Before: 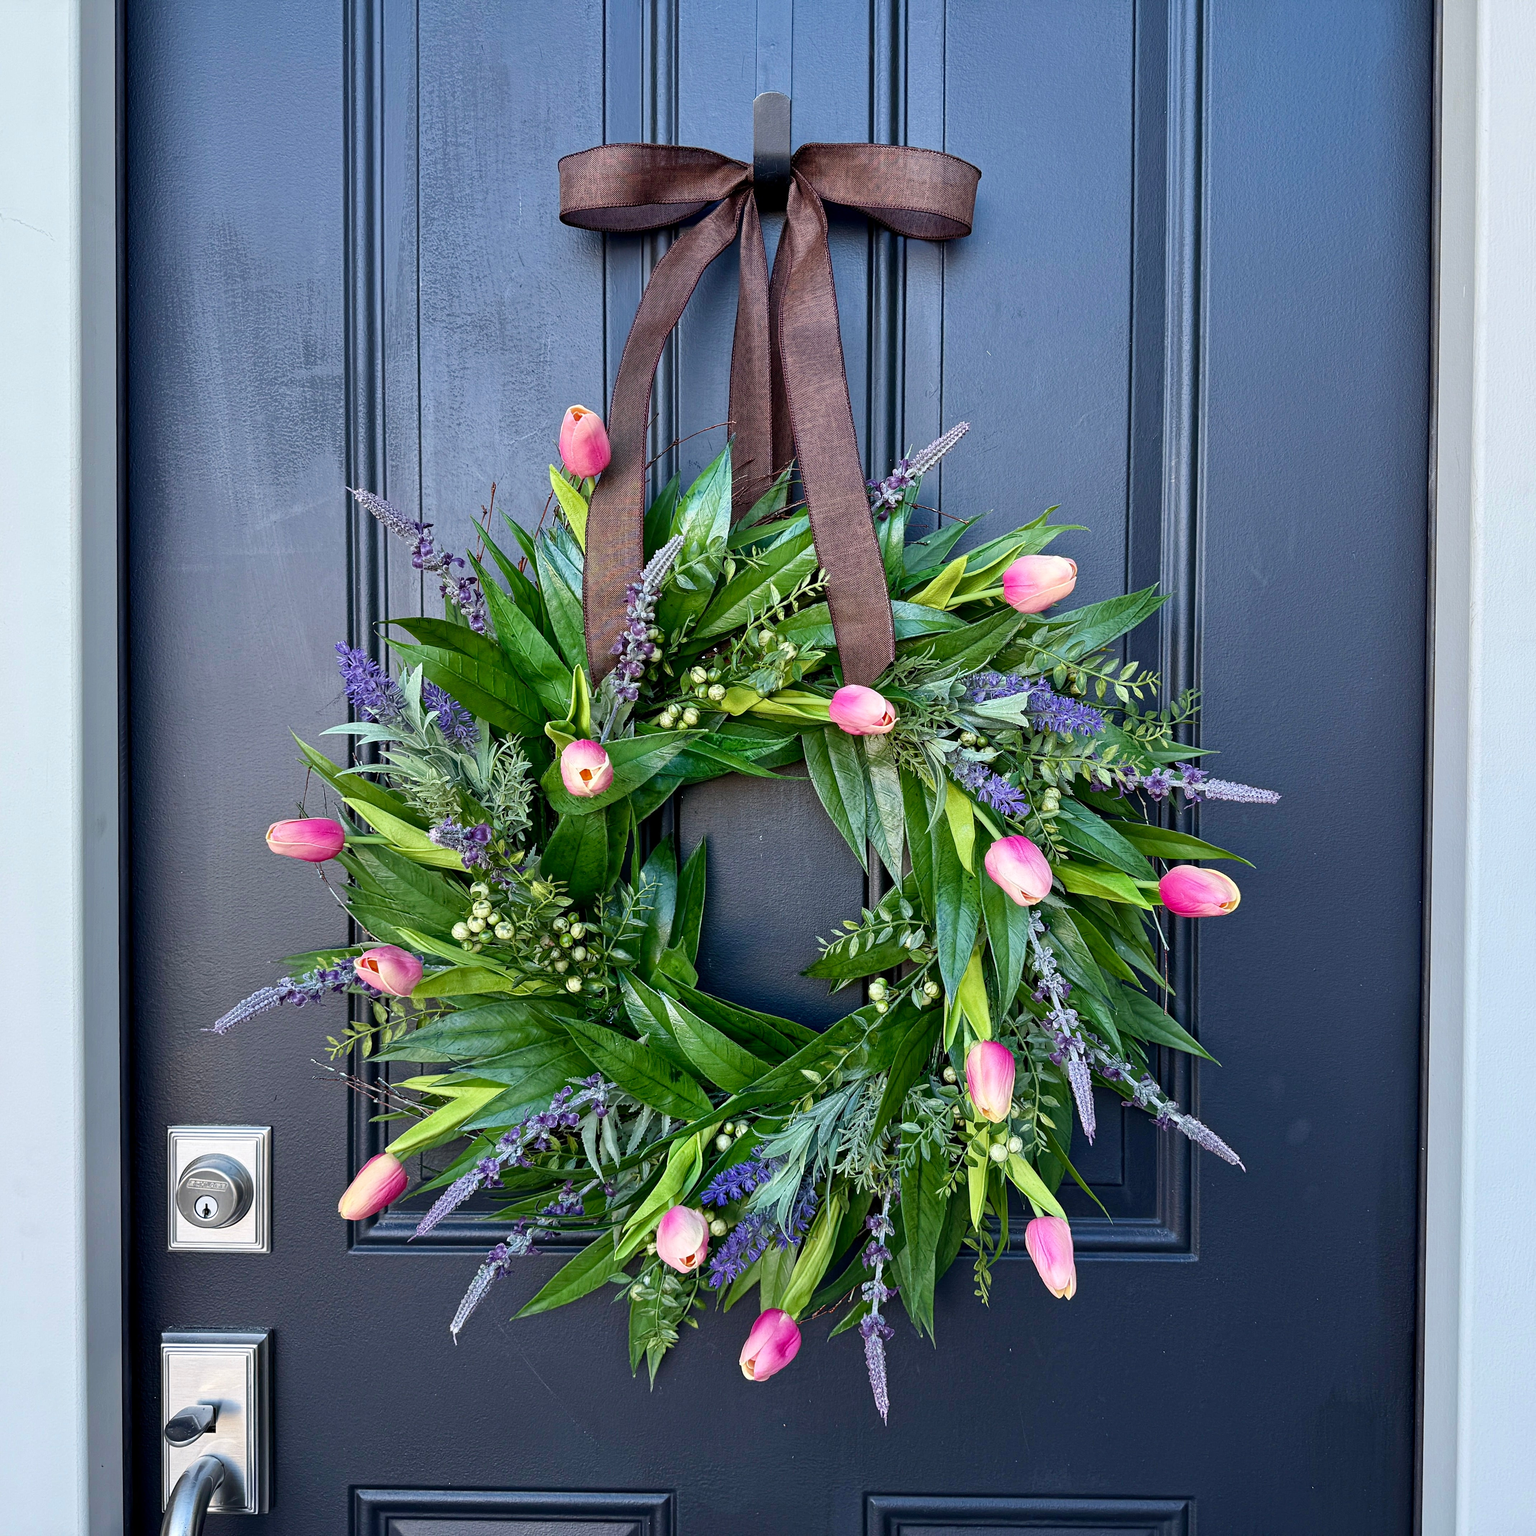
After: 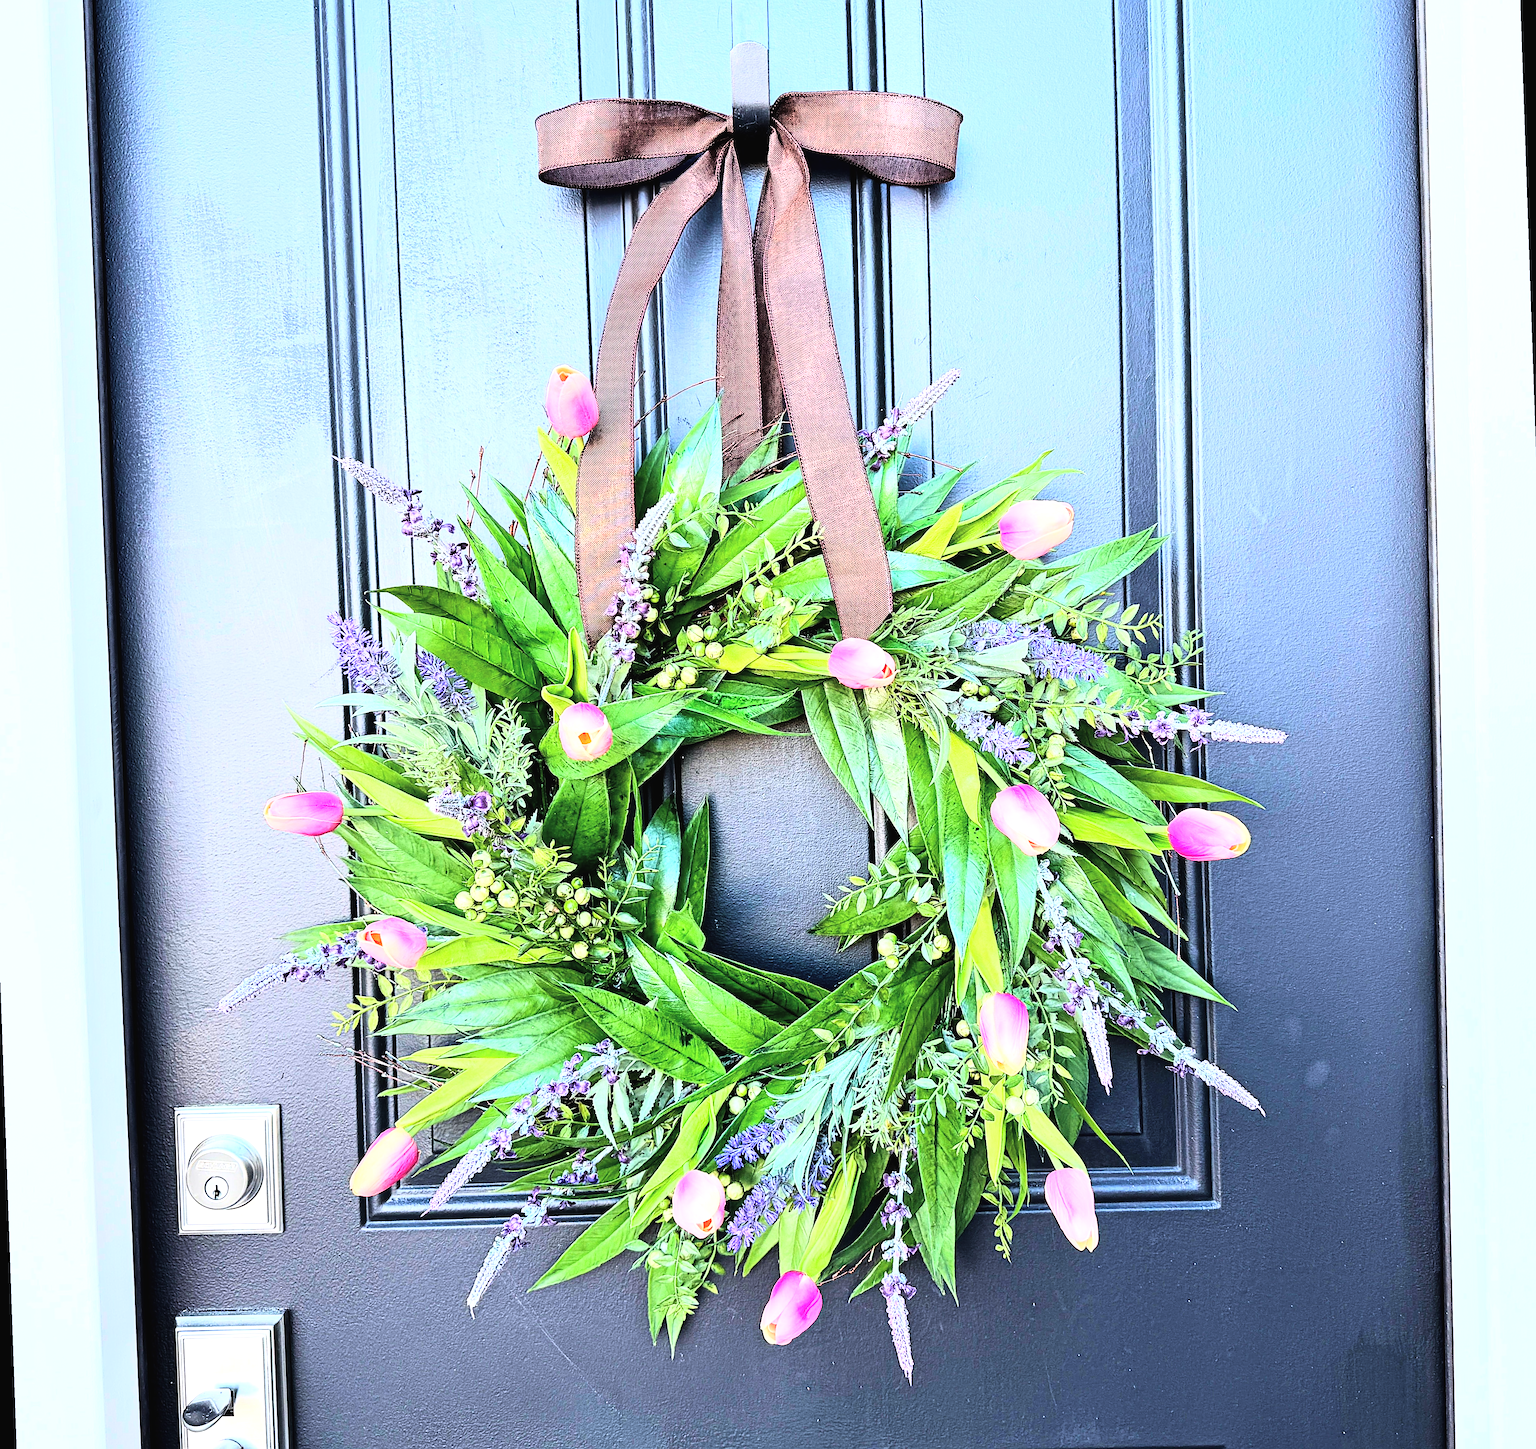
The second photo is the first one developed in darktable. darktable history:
exposure: black level correction -0.005, exposure 1 EV, compensate highlight preservation false
sharpen: on, module defaults
rotate and perspective: rotation -2°, crop left 0.022, crop right 0.978, crop top 0.049, crop bottom 0.951
rgb curve: curves: ch0 [(0, 0) (0.21, 0.15) (0.24, 0.21) (0.5, 0.75) (0.75, 0.96) (0.89, 0.99) (1, 1)]; ch1 [(0, 0.02) (0.21, 0.13) (0.25, 0.2) (0.5, 0.67) (0.75, 0.9) (0.89, 0.97) (1, 1)]; ch2 [(0, 0.02) (0.21, 0.13) (0.25, 0.2) (0.5, 0.67) (0.75, 0.9) (0.89, 0.97) (1, 1)], compensate middle gray true
